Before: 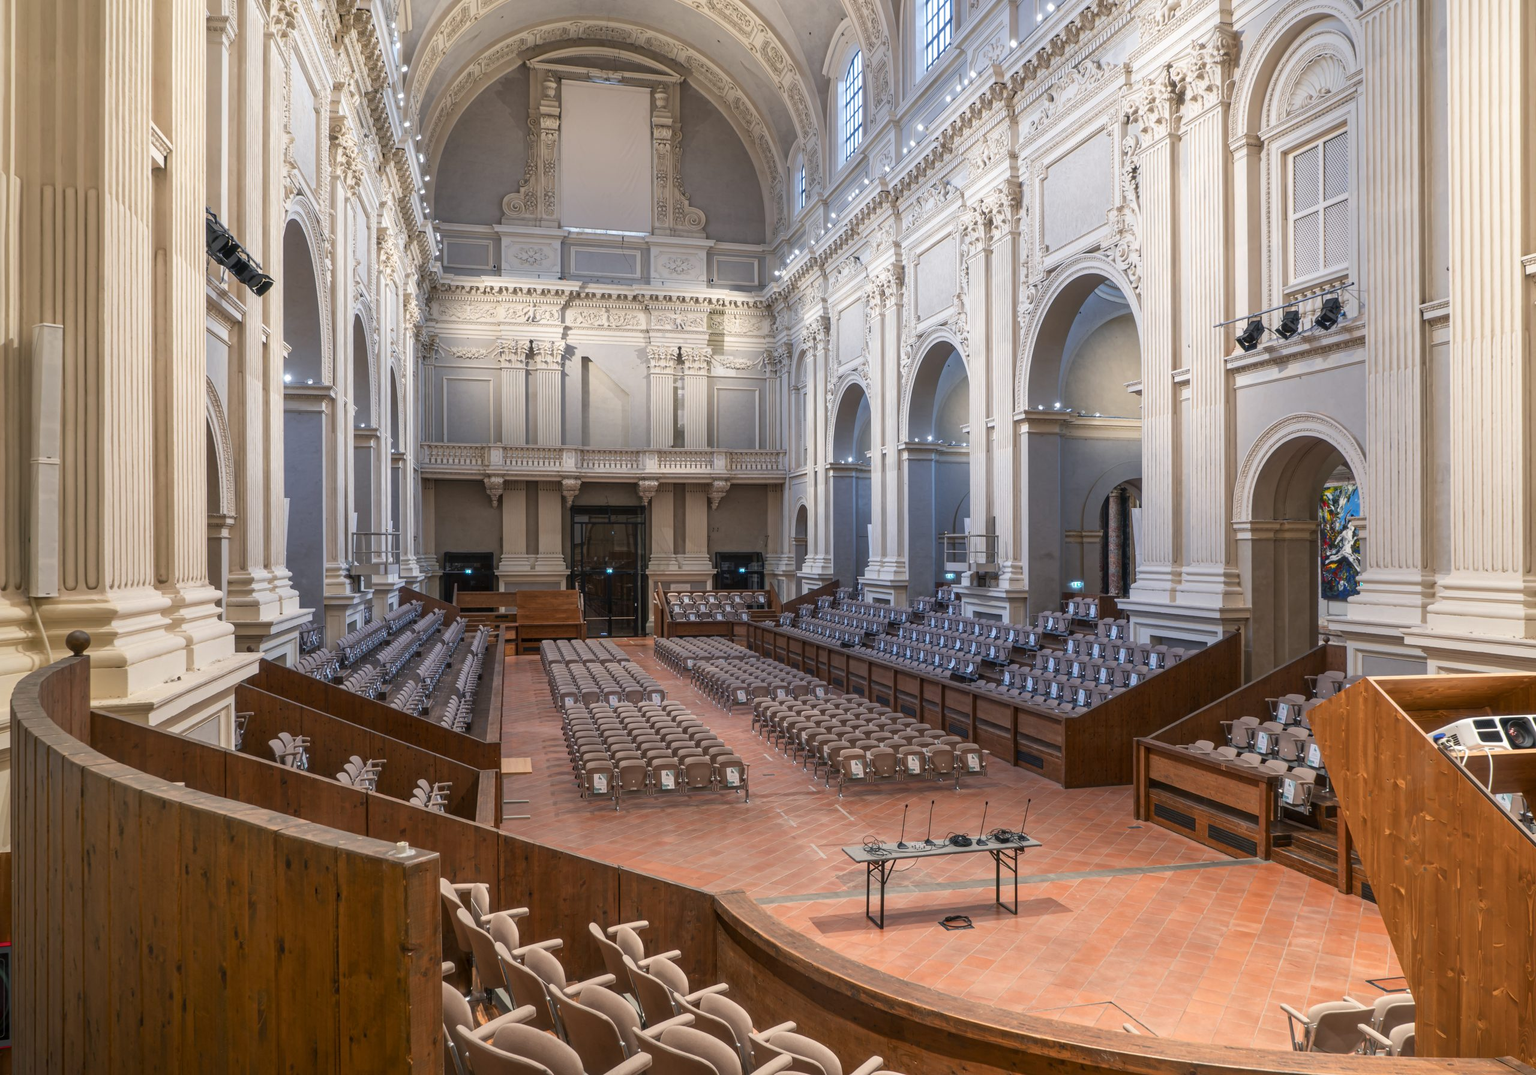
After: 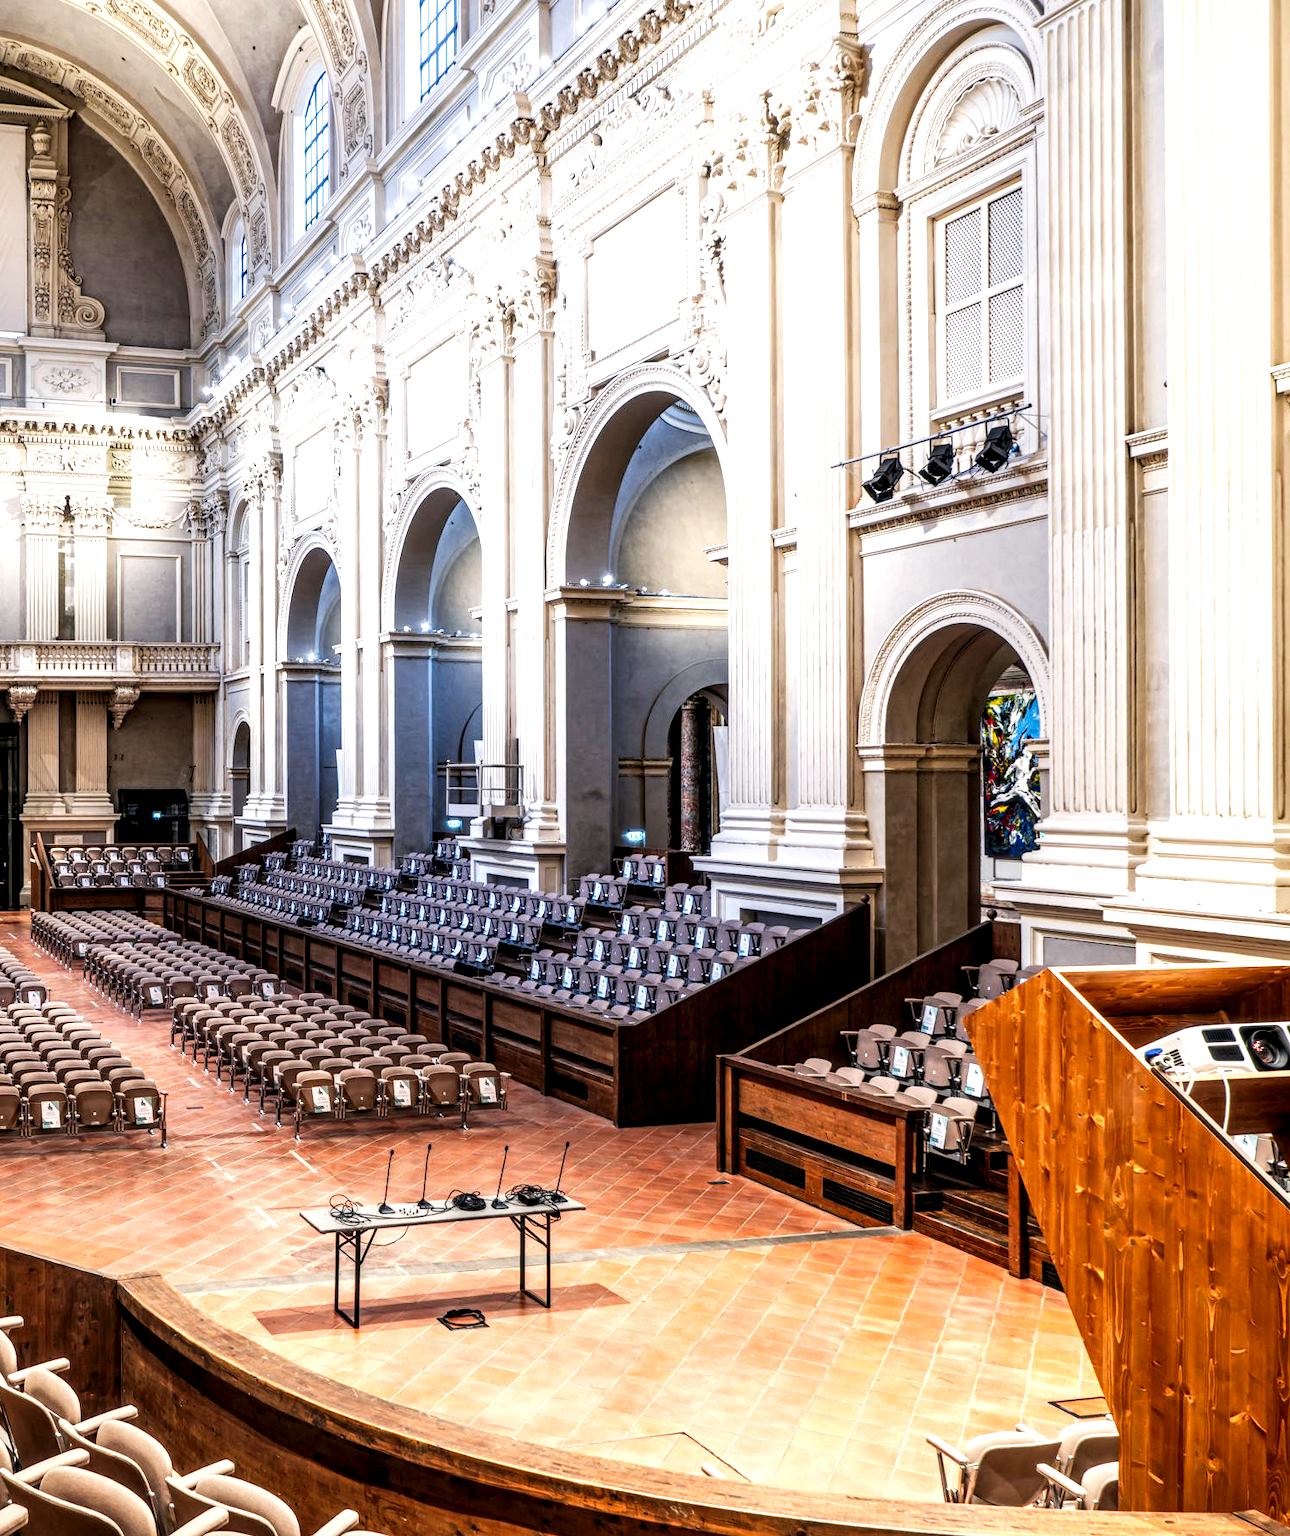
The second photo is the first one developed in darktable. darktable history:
levels: gray 50.86%, levels [0.016, 0.484, 0.953]
tone curve: curves: ch0 [(0, 0) (0.003, 0.002) (0.011, 0.006) (0.025, 0.014) (0.044, 0.02) (0.069, 0.027) (0.1, 0.036) (0.136, 0.05) (0.177, 0.081) (0.224, 0.118) (0.277, 0.183) (0.335, 0.262) (0.399, 0.351) (0.468, 0.456) (0.543, 0.571) (0.623, 0.692) (0.709, 0.795) (0.801, 0.88) (0.898, 0.948) (1, 1)], preserve colors none
crop: left 41.18%
tone equalizer: -8 EV -0.424 EV, -7 EV -0.428 EV, -6 EV -0.371 EV, -5 EV -0.223 EV, -3 EV 0.249 EV, -2 EV 0.351 EV, -1 EV 0.404 EV, +0 EV 0.397 EV
local contrast: detail 160%
